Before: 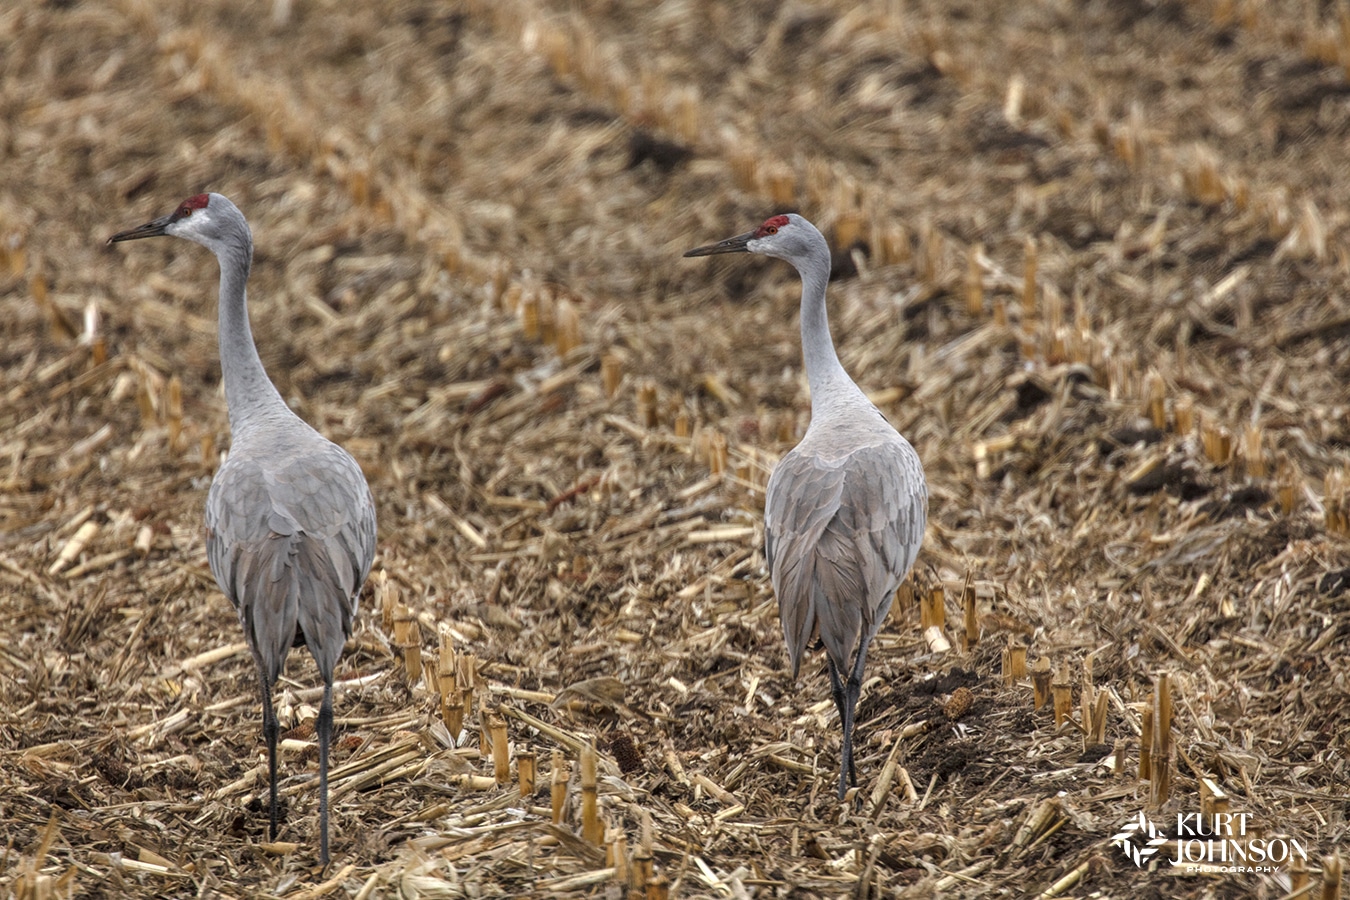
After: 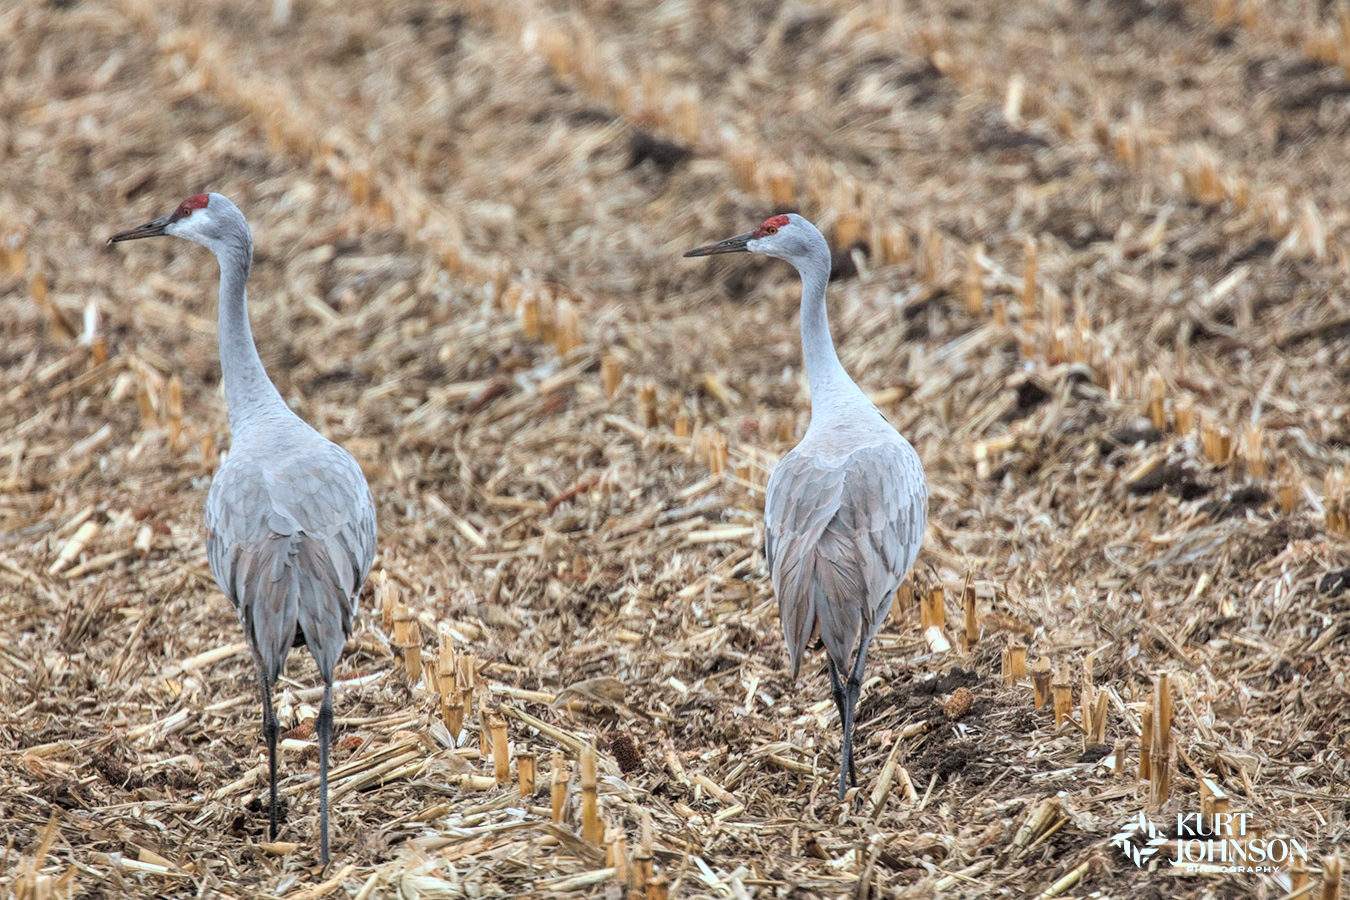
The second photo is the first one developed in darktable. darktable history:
contrast brightness saturation: contrast 0.14, brightness 0.21
color calibration: illuminant F (fluorescent), F source F9 (Cool White Deluxe 4150 K) – high CRI, x 0.374, y 0.373, temperature 4158.34 K
